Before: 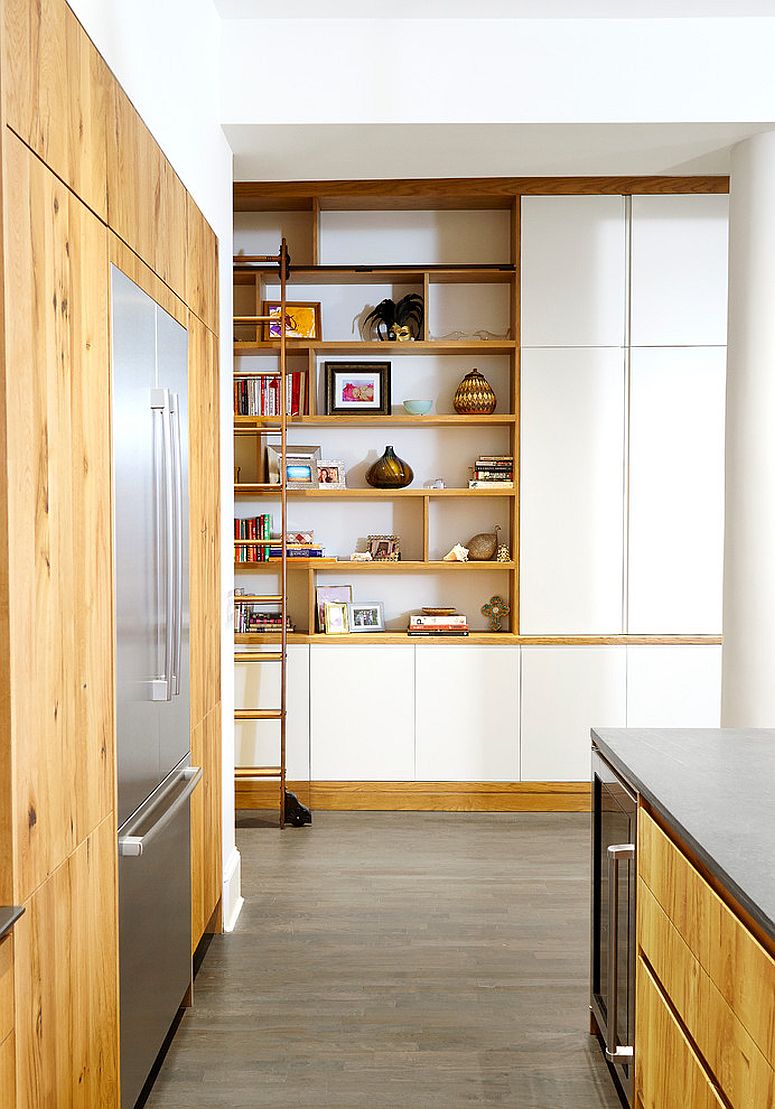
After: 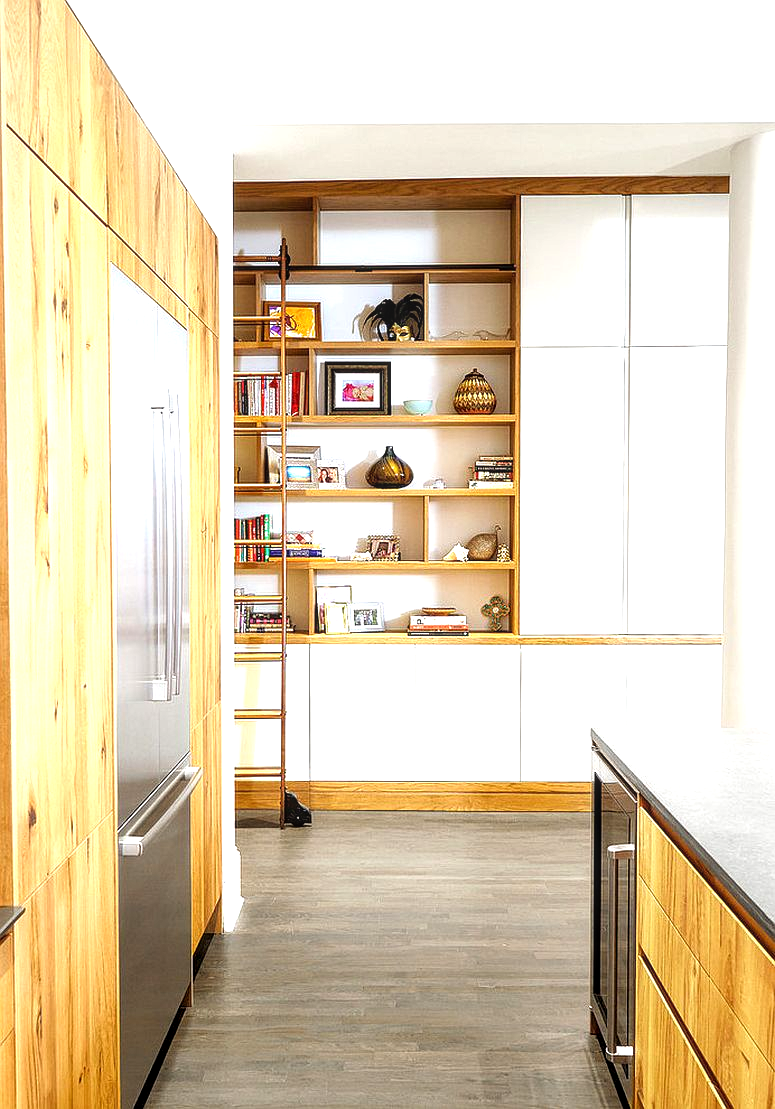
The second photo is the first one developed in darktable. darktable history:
tone equalizer: -8 EV -0.722 EV, -7 EV -0.718 EV, -6 EV -0.607 EV, -5 EV -0.411 EV, -3 EV 0.395 EV, -2 EV 0.6 EV, -1 EV 0.693 EV, +0 EV 0.724 EV, luminance estimator HSV value / RGB max
local contrast: on, module defaults
